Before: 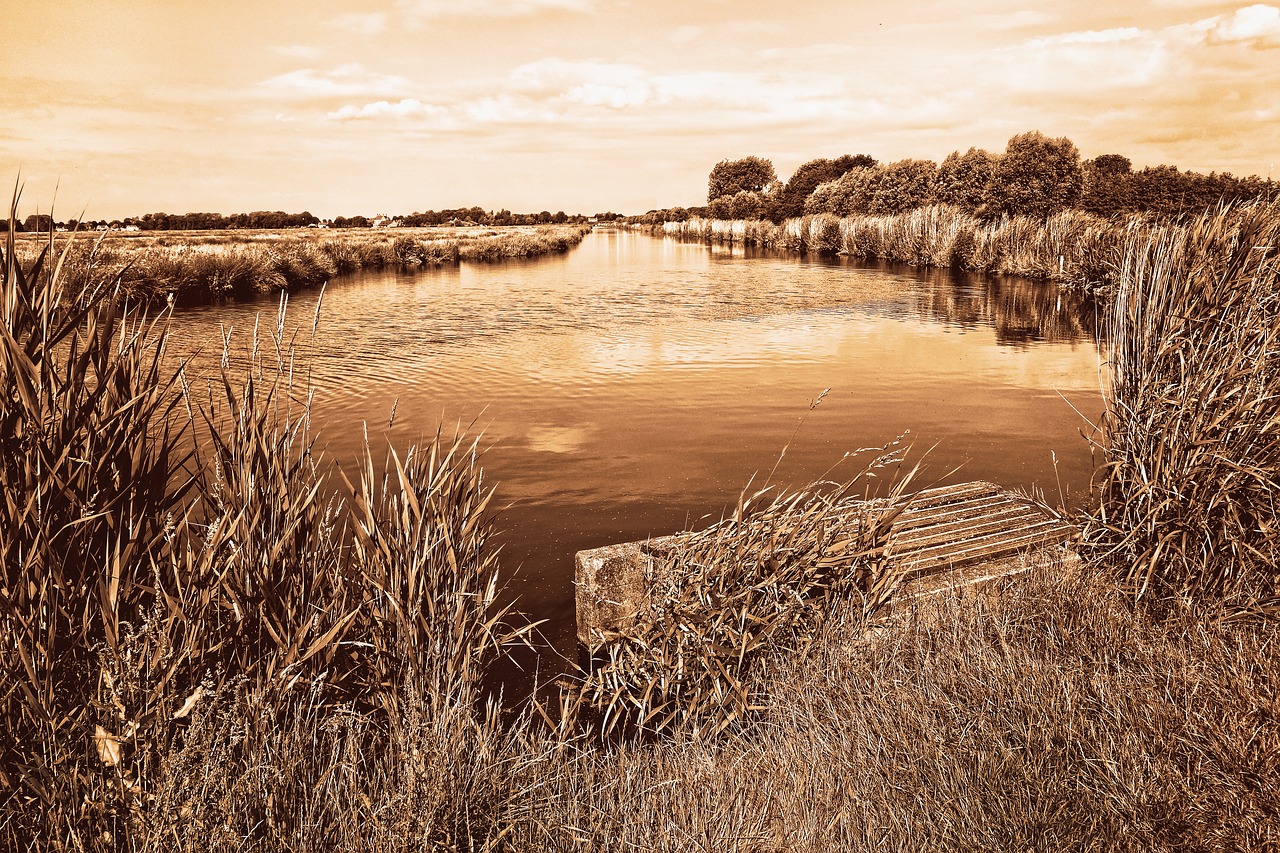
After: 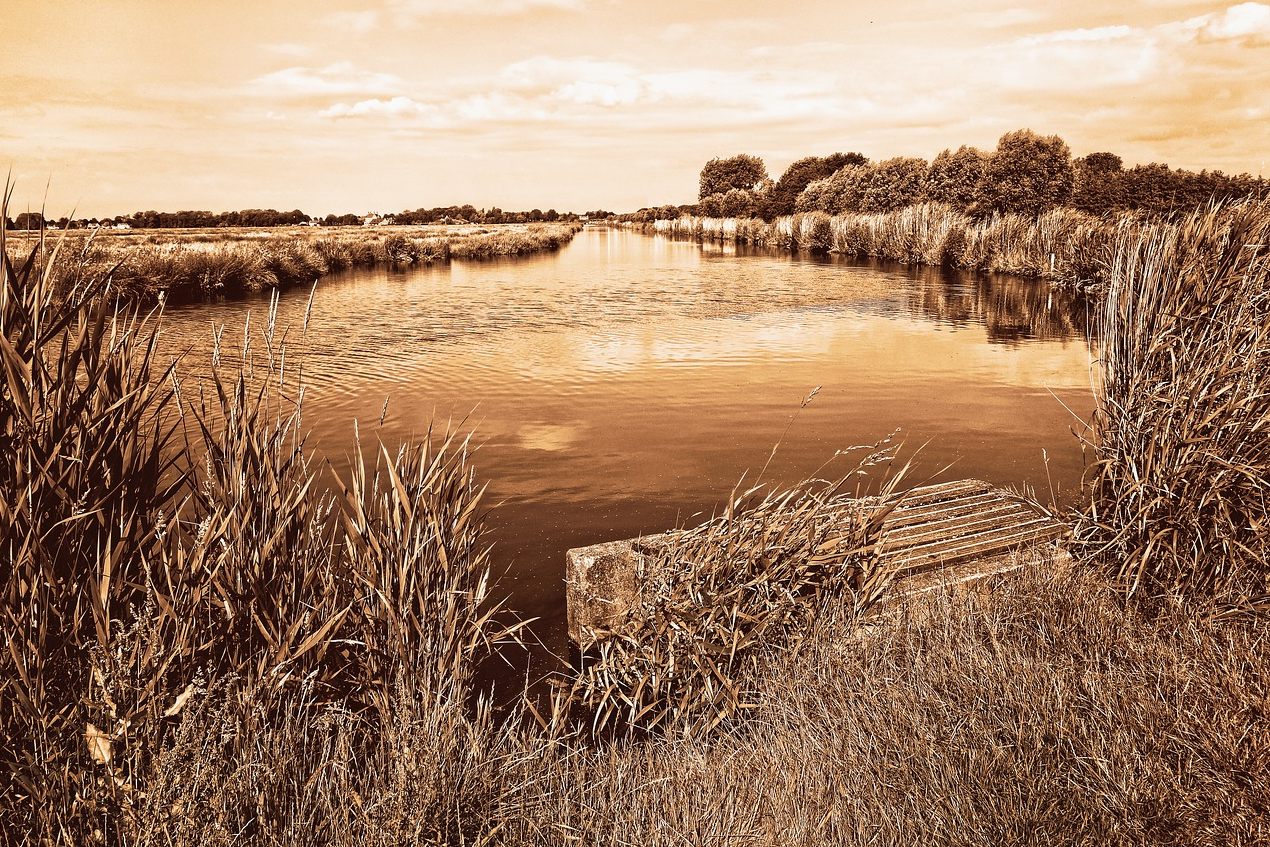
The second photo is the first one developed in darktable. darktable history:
crop and rotate: left 0.759%, top 0.33%, bottom 0.366%
